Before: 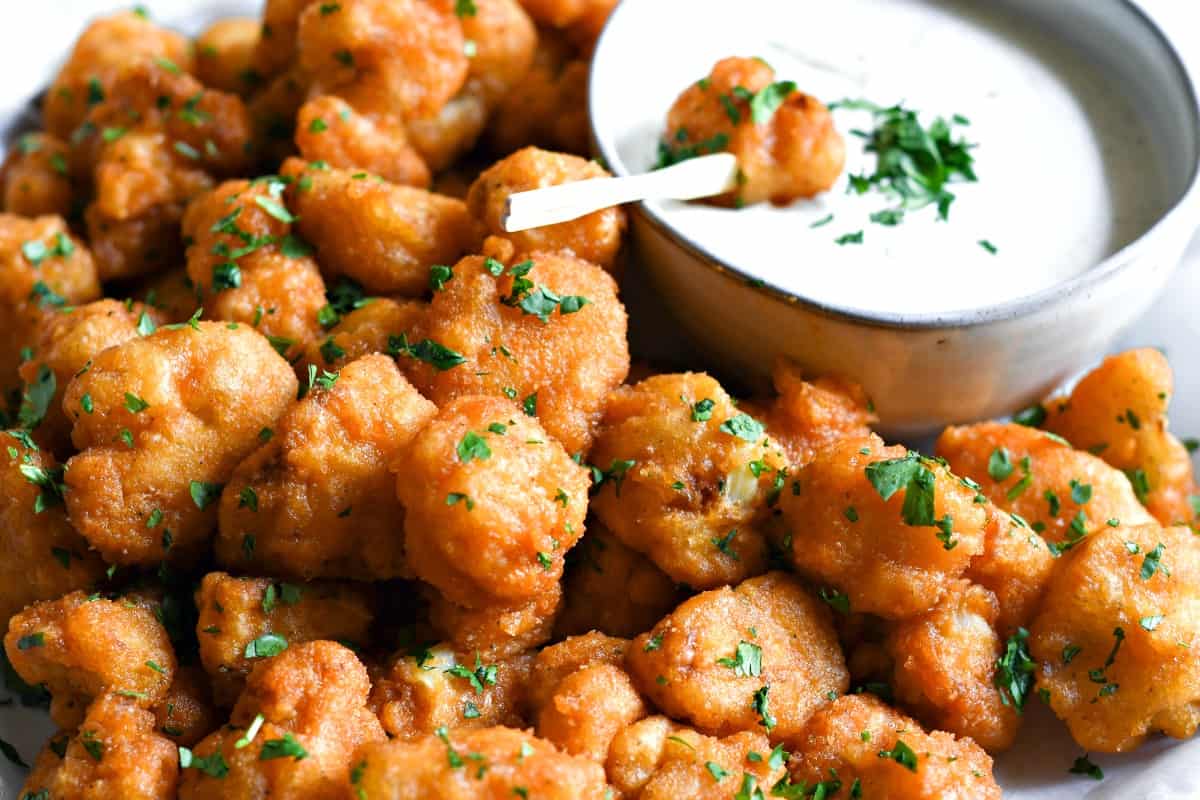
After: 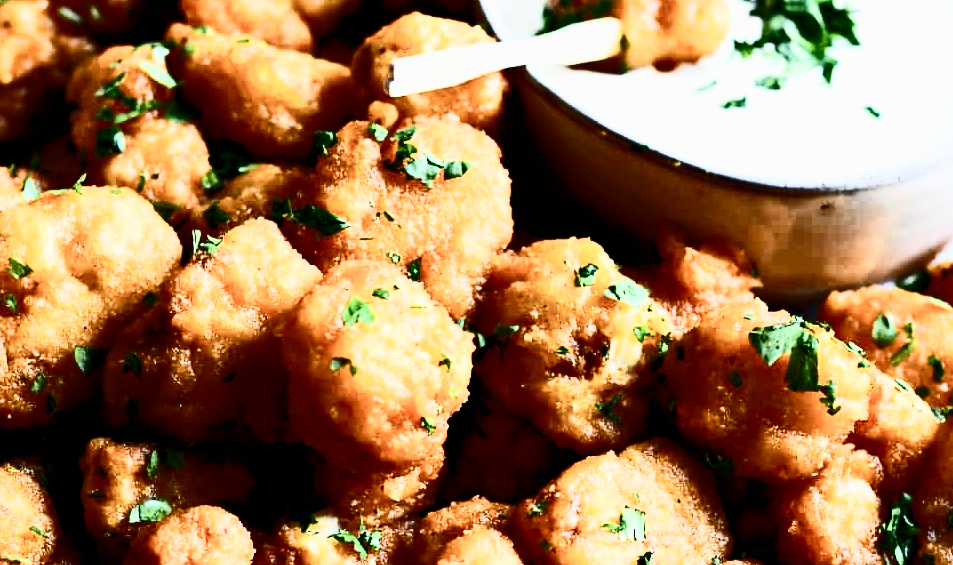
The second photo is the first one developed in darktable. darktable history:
haze removal: compatibility mode true, adaptive false
contrast brightness saturation: contrast 0.93, brightness 0.2
exposure: black level correction 0.005, exposure 0.014 EV, compensate highlight preservation false
crop: left 9.712%, top 16.928%, right 10.845%, bottom 12.332%
filmic rgb: black relative exposure -7.65 EV, white relative exposure 4.56 EV, hardness 3.61
